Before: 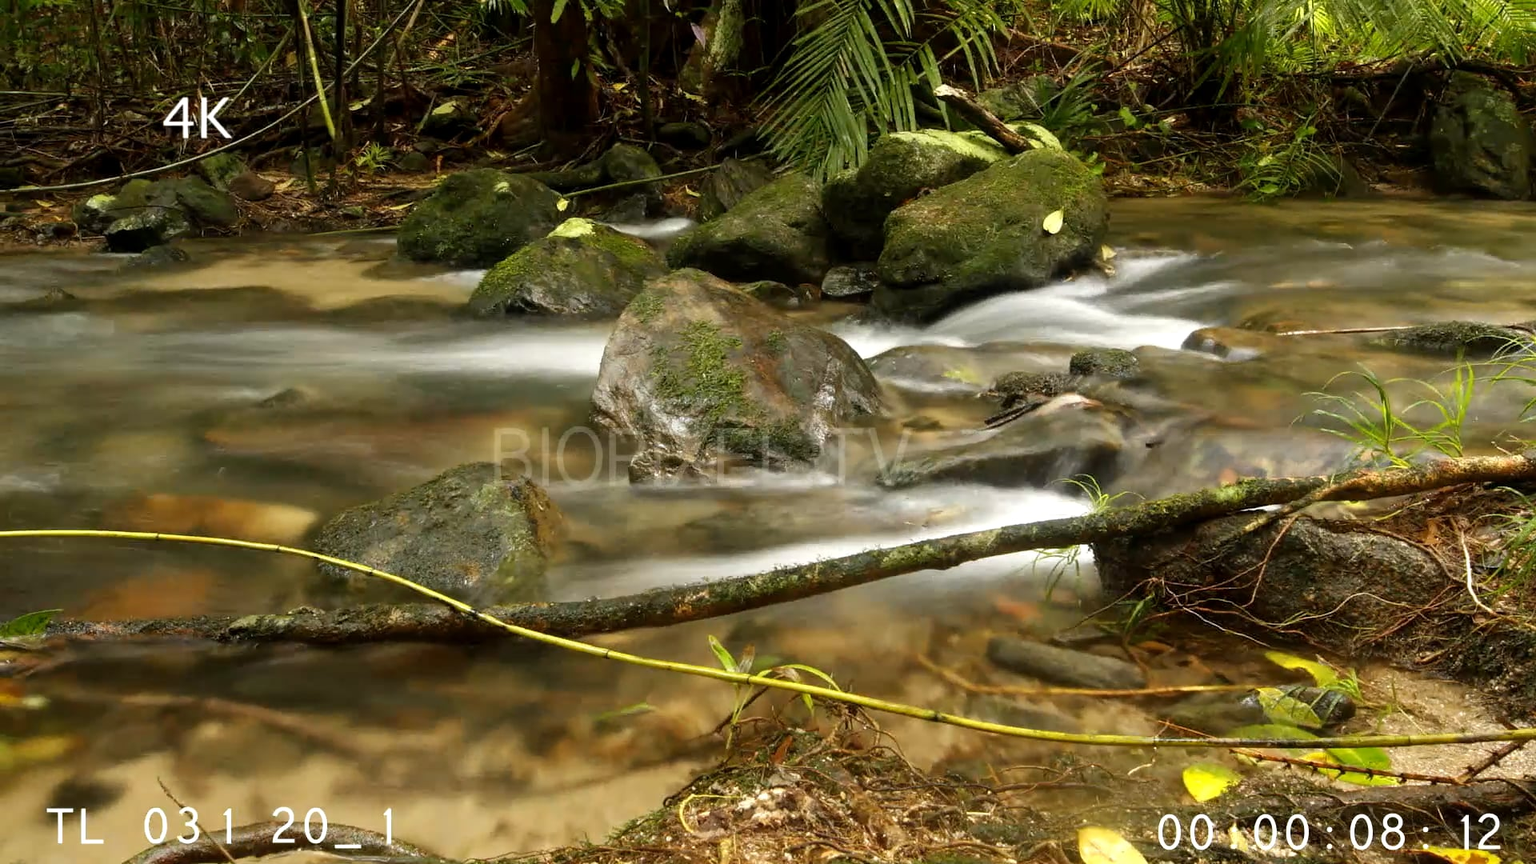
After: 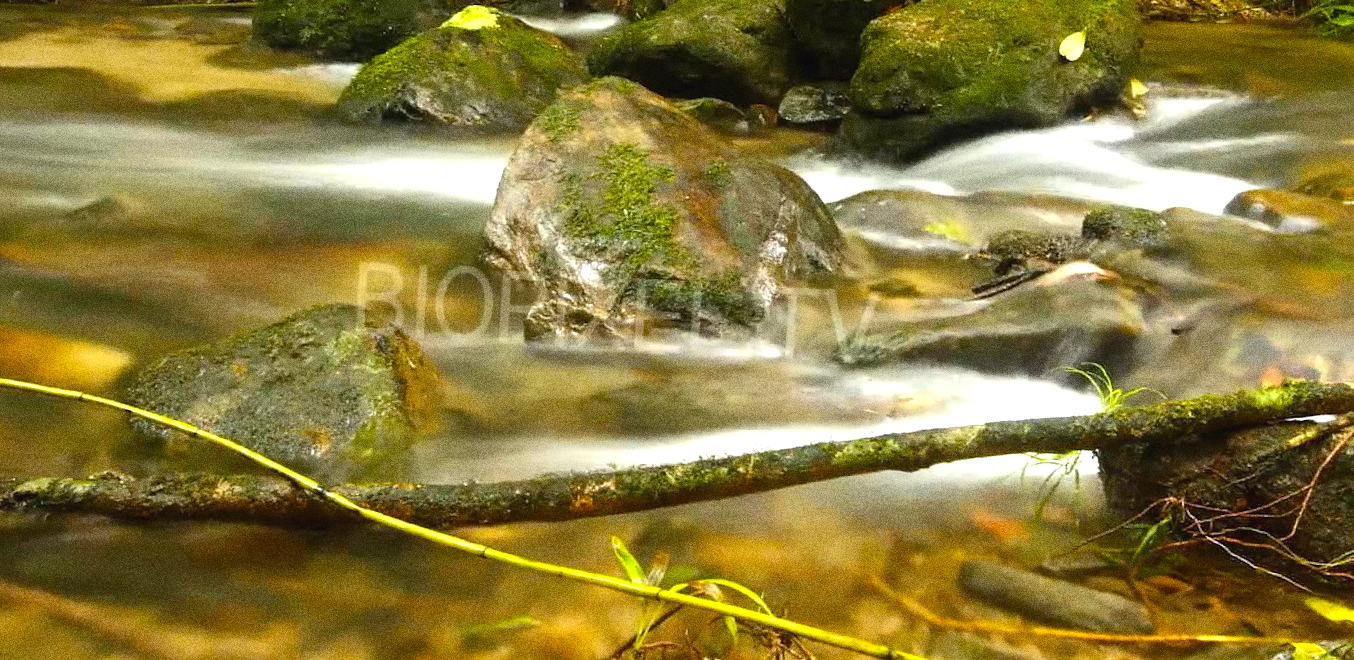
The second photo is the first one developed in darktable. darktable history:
white balance: red 0.986, blue 1.01
grain: strength 49.07%
color balance rgb: perceptual saturation grading › global saturation 30%, global vibrance 10%
crop and rotate: angle -3.37°, left 9.79%, top 20.73%, right 12.42%, bottom 11.82%
exposure: black level correction -0.002, exposure 0.708 EV, compensate exposure bias true, compensate highlight preservation false
